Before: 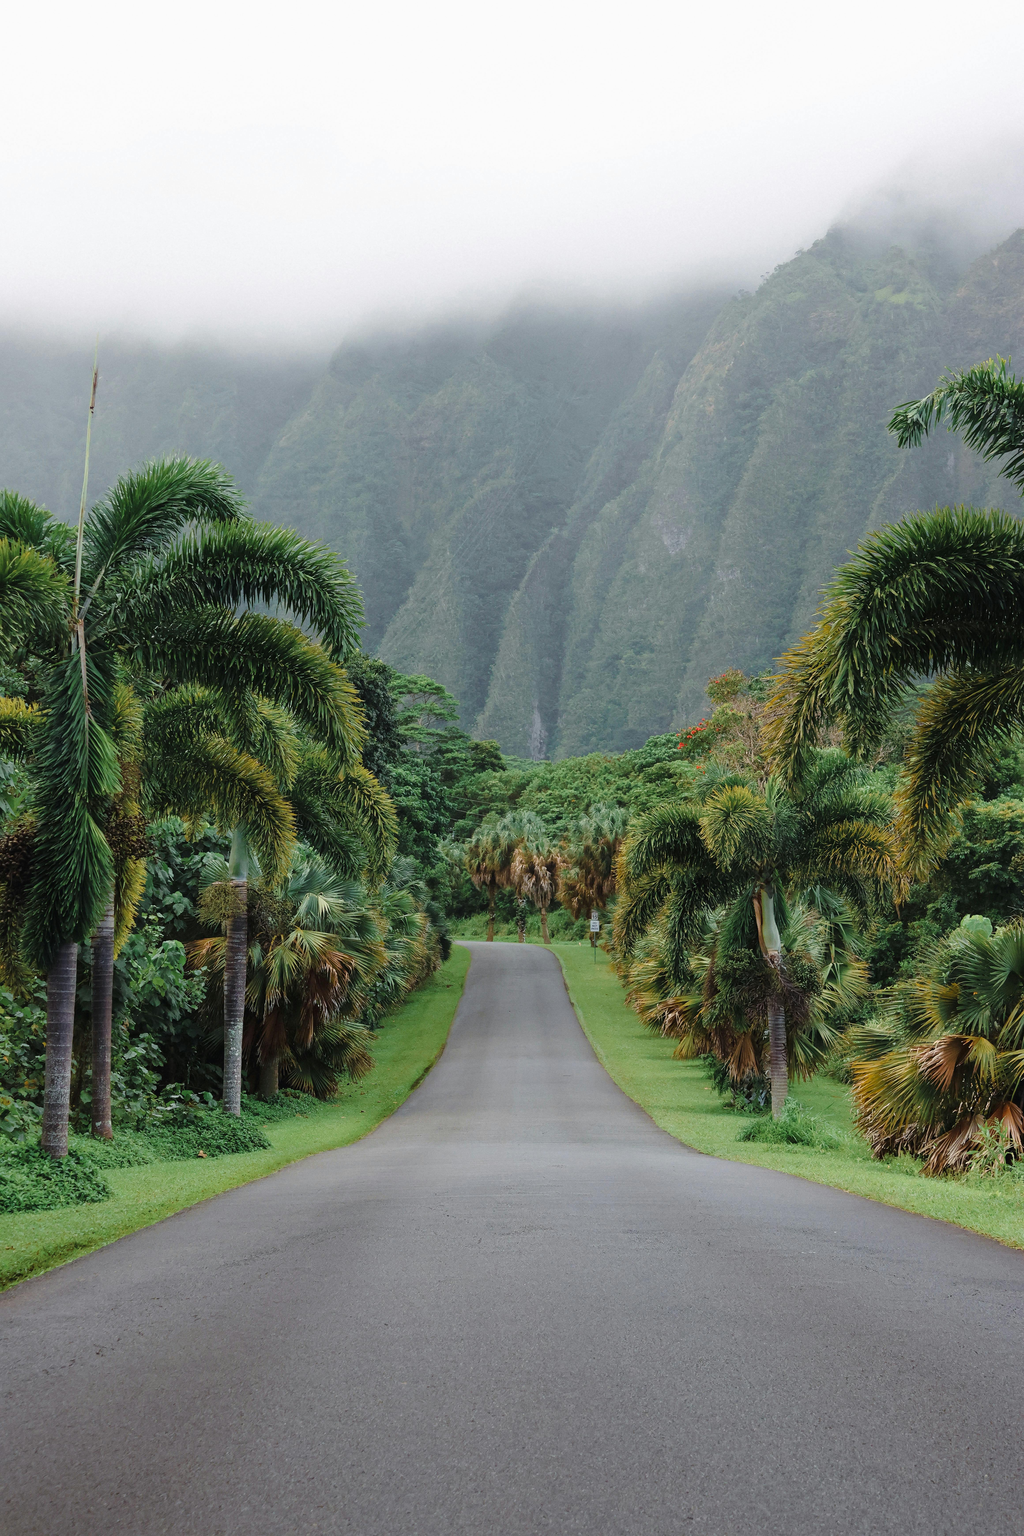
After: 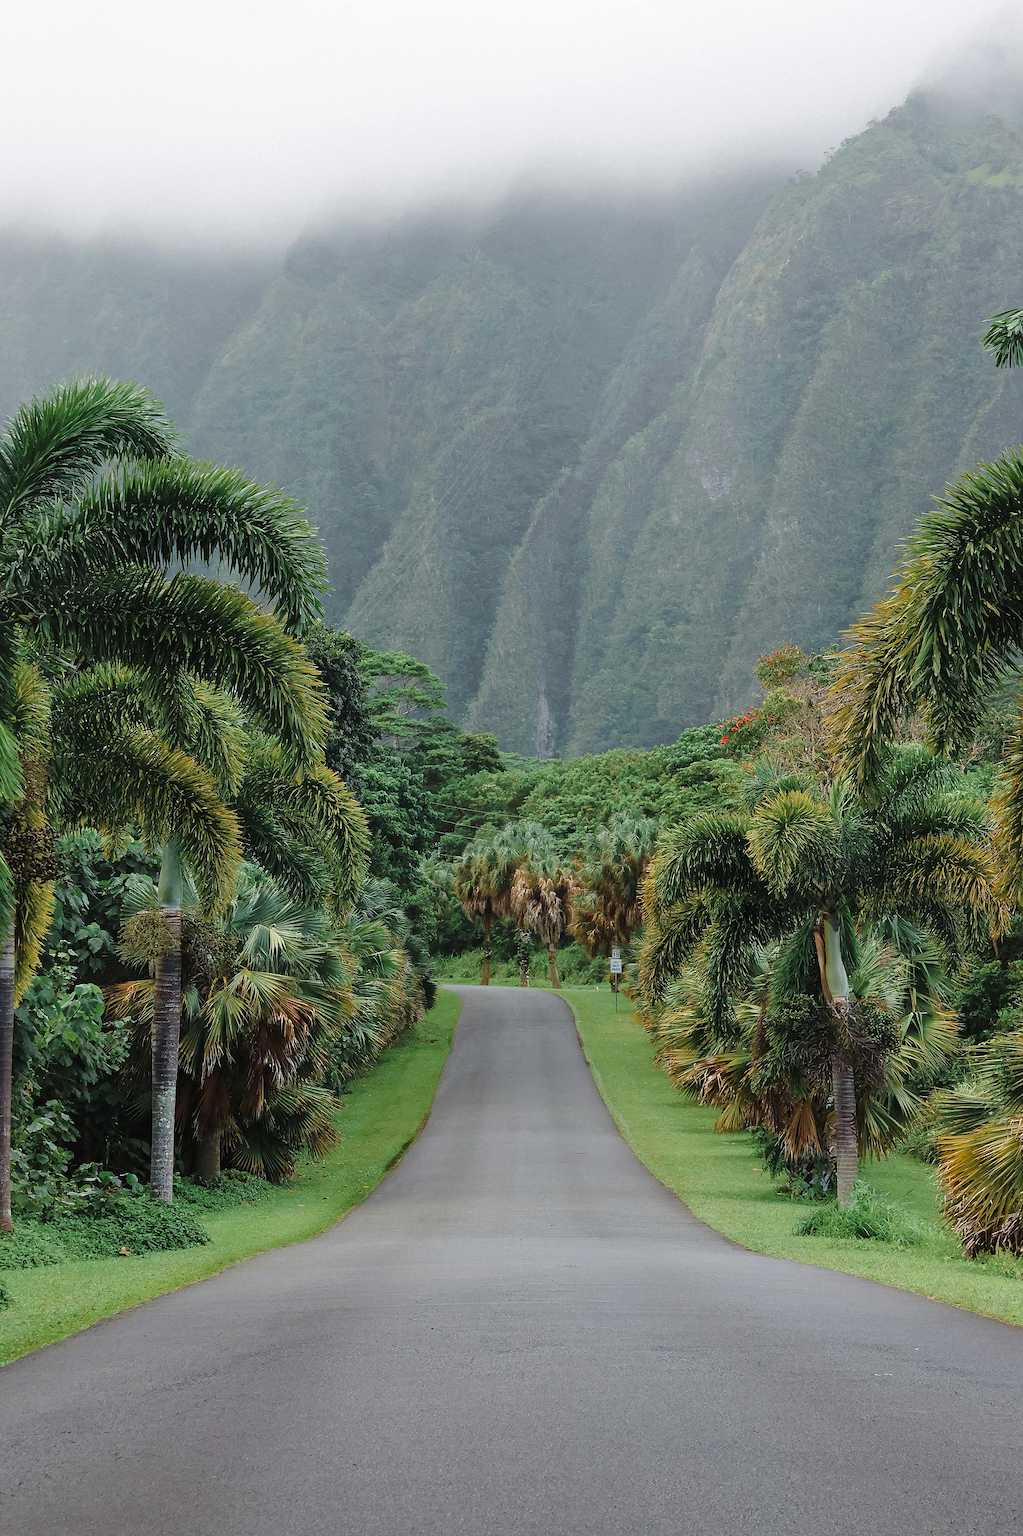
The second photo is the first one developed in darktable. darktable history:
crop and rotate: left 10.071%, top 10.071%, right 10.02%, bottom 10.02%
sharpen: on, module defaults
